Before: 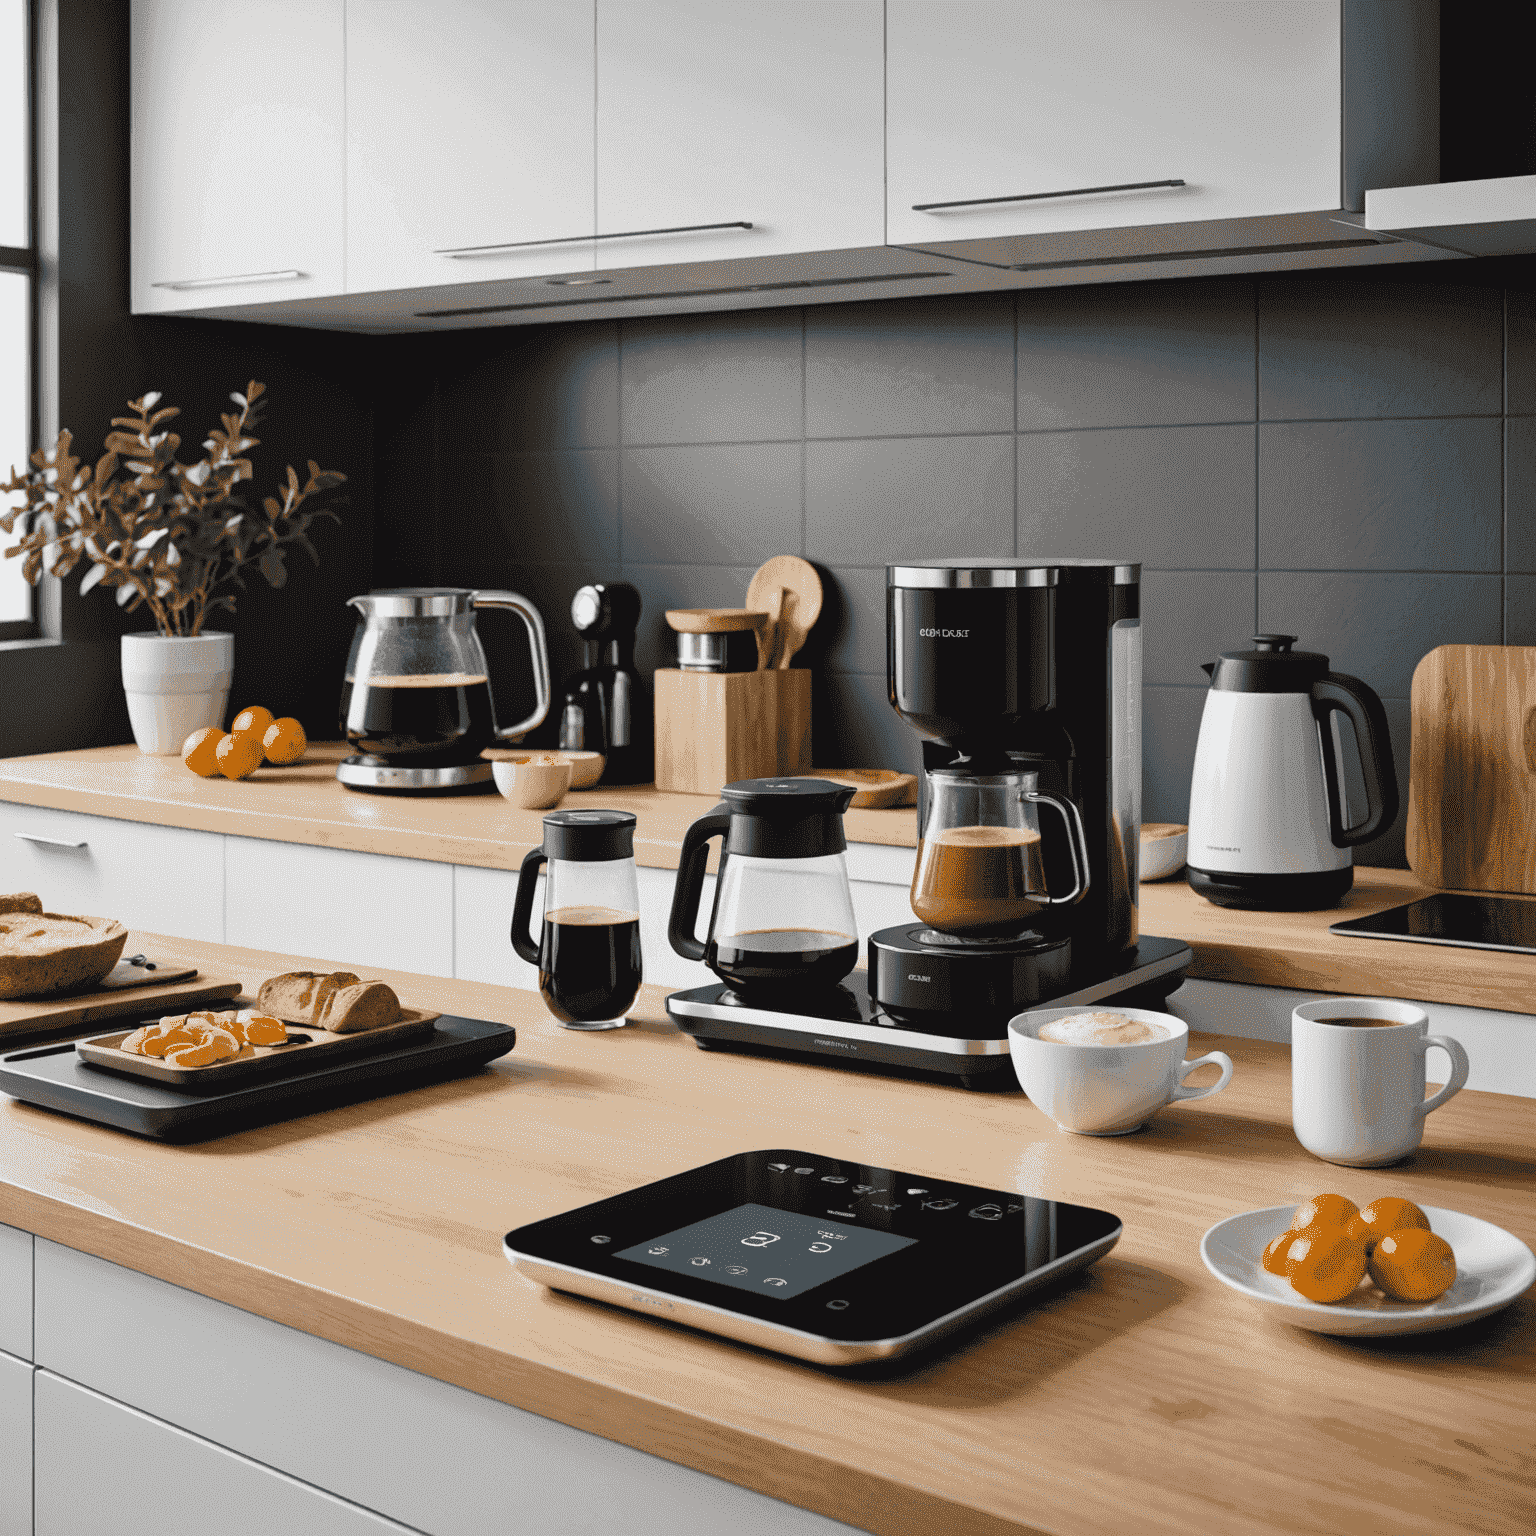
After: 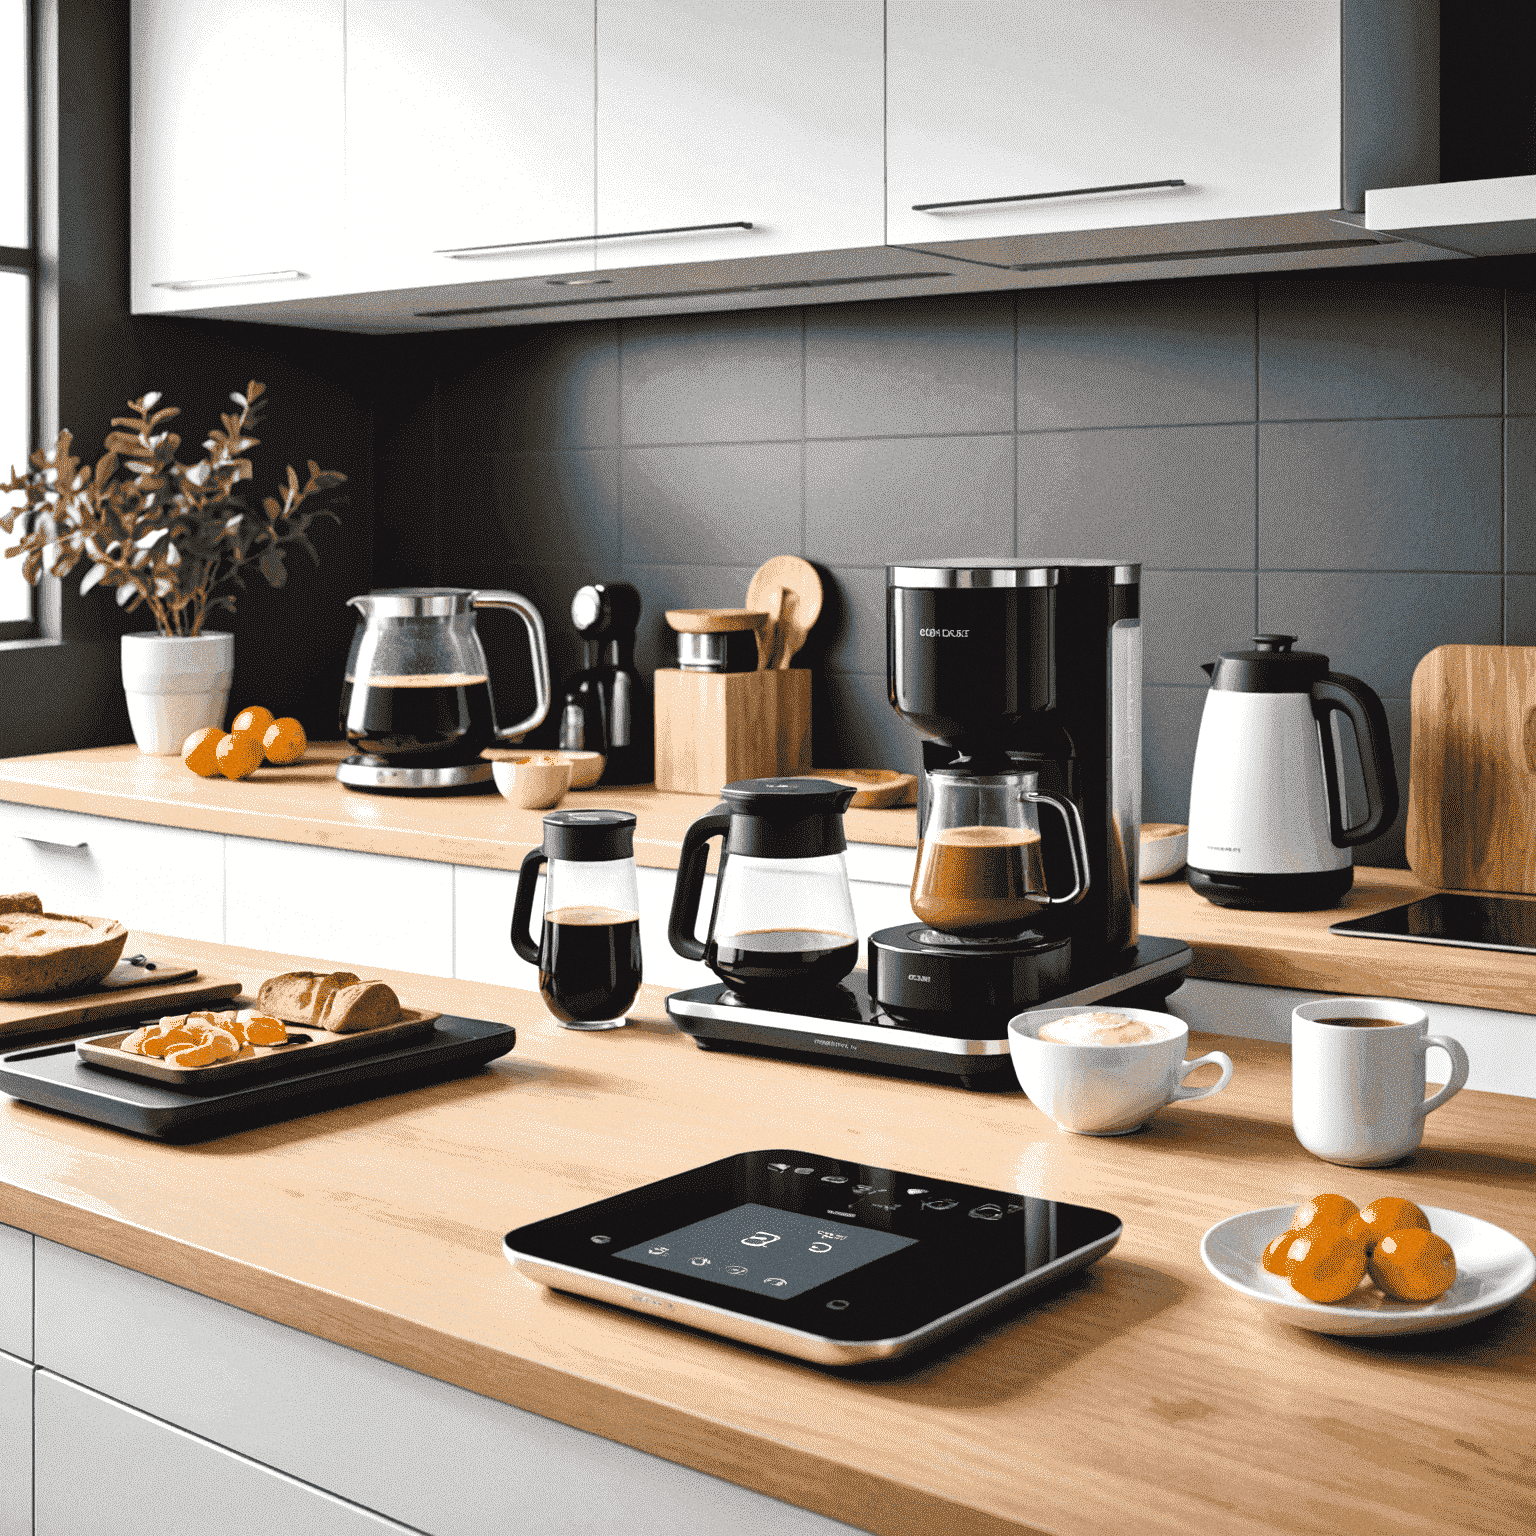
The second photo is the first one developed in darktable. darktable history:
exposure: black level correction 0.001, exposure 0.5 EV, compensate exposure bias true, compensate highlight preservation false
shadows and highlights: shadows 20.91, highlights -35.45, soften with gaussian
grain: coarseness 0.09 ISO
